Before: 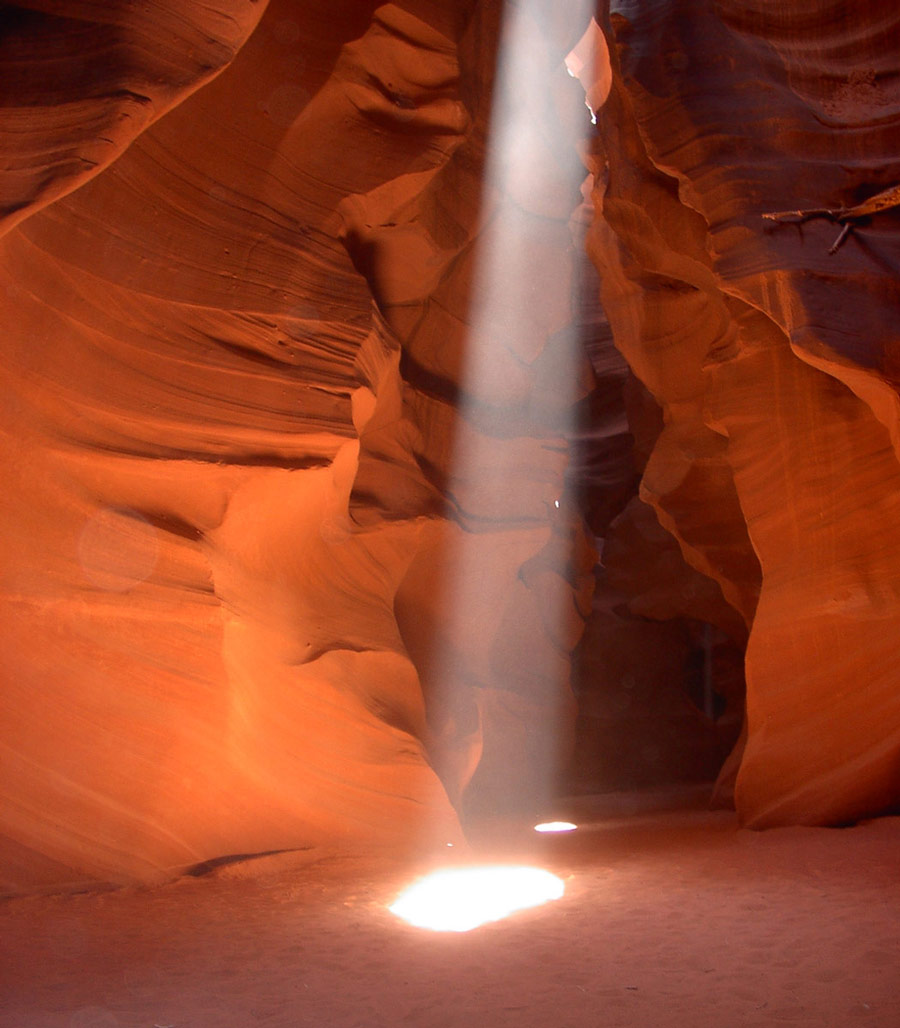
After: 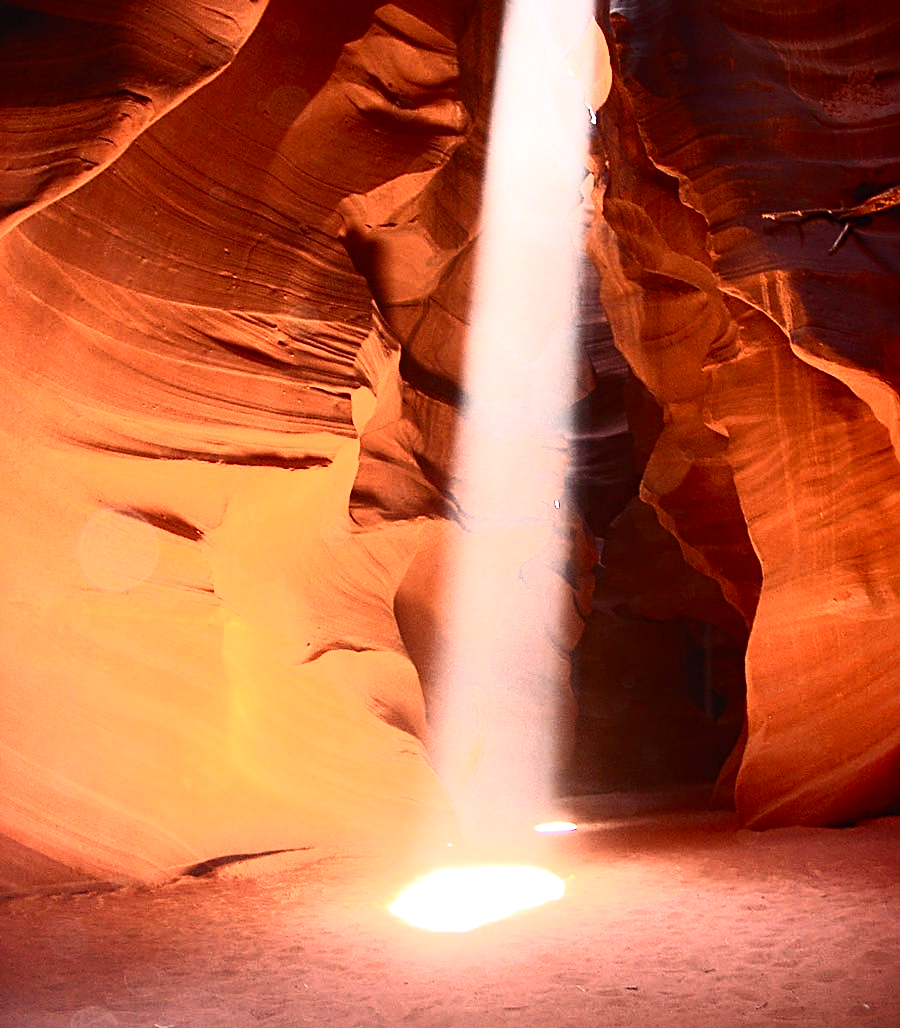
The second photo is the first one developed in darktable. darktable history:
sharpen: radius 2.557, amount 0.635
tone equalizer: -8 EV -0.788 EV, -7 EV -0.688 EV, -6 EV -0.599 EV, -5 EV -0.421 EV, -3 EV 0.386 EV, -2 EV 0.6 EV, -1 EV 0.681 EV, +0 EV 0.749 EV
contrast brightness saturation: contrast 0.602, brightness 0.345, saturation 0.145
